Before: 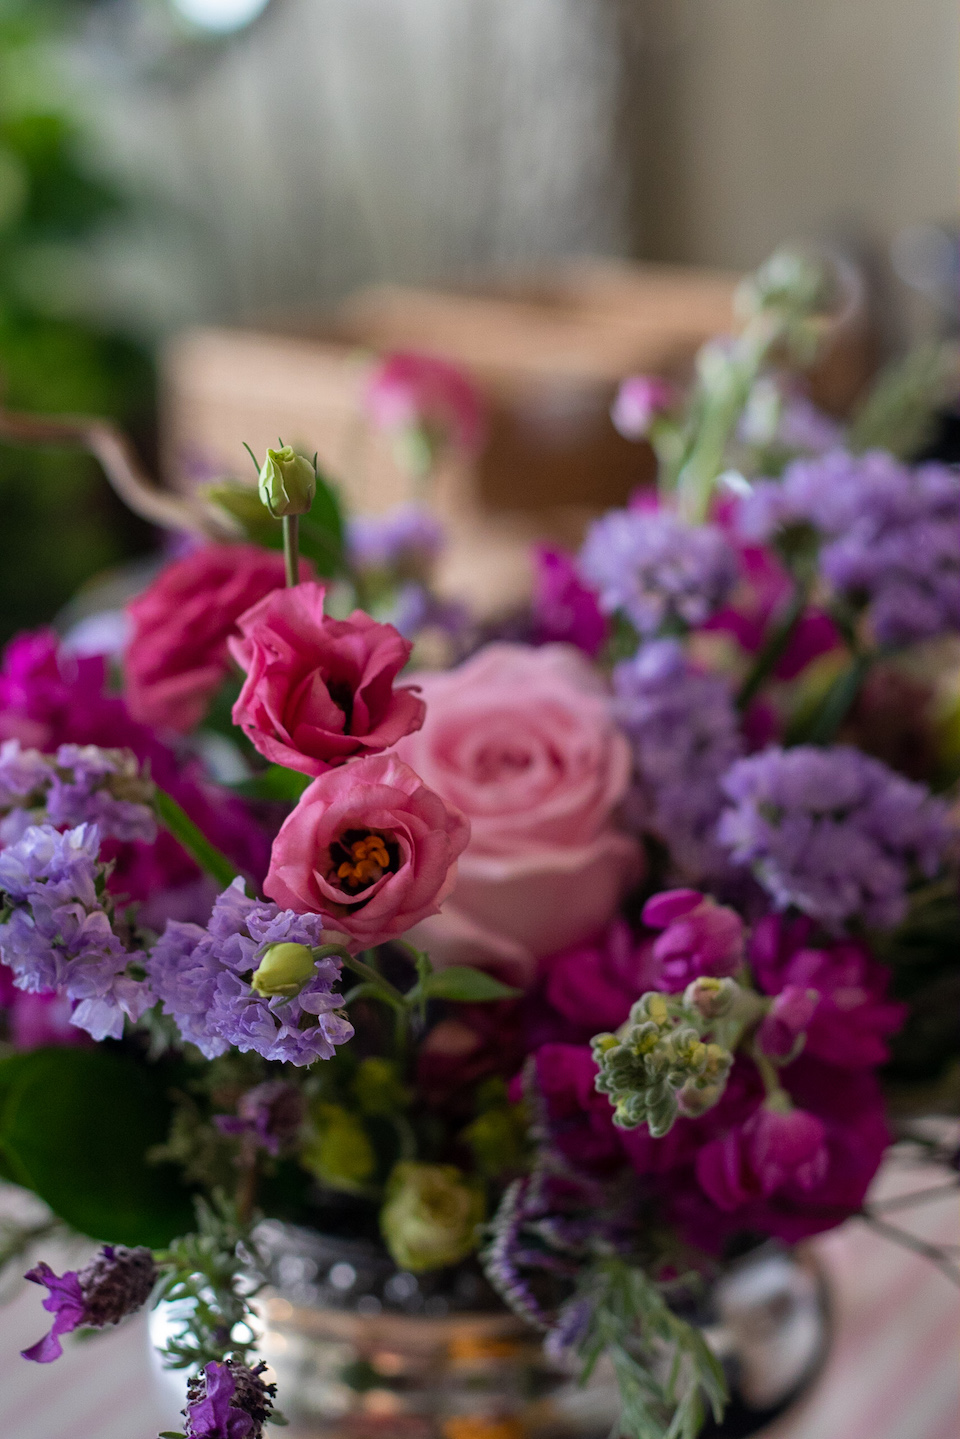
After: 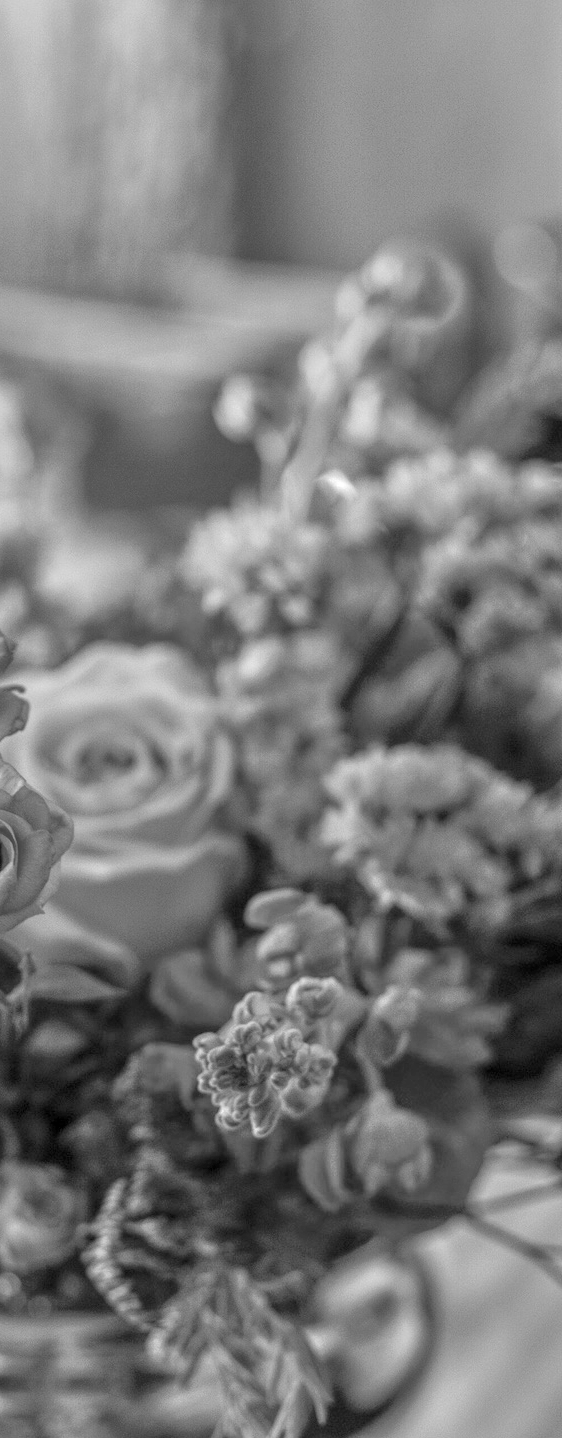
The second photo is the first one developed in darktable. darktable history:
tone equalizer: -8 EV 2 EV, -7 EV 2 EV, -6 EV 2 EV, -5 EV 2 EV, -4 EV 2 EV, -3 EV 1.5 EV, -2 EV 1 EV, -1 EV 0.5 EV
crop: left 41.402%
white balance: red 1.029, blue 0.92
color correction: saturation 0.8
local contrast: highlights 66%, shadows 33%, detail 166%, midtone range 0.2
color calibration: output gray [0.23, 0.37, 0.4, 0], gray › normalize channels true, illuminant same as pipeline (D50), adaptation XYZ, x 0.346, y 0.359, gamut compression 0
